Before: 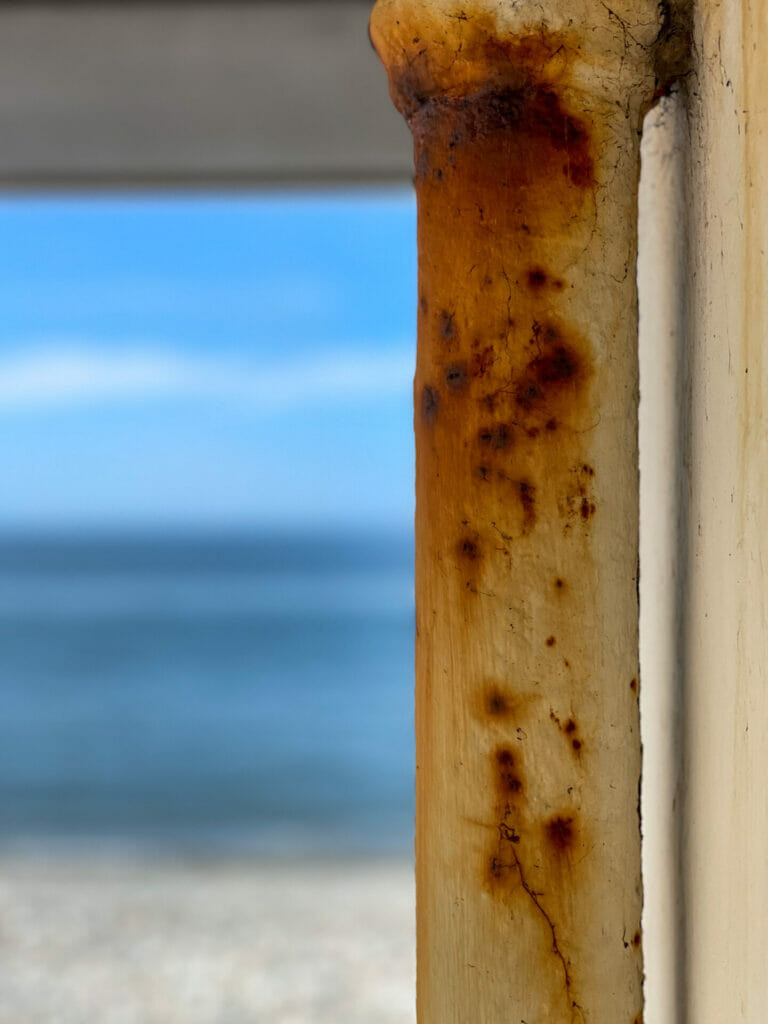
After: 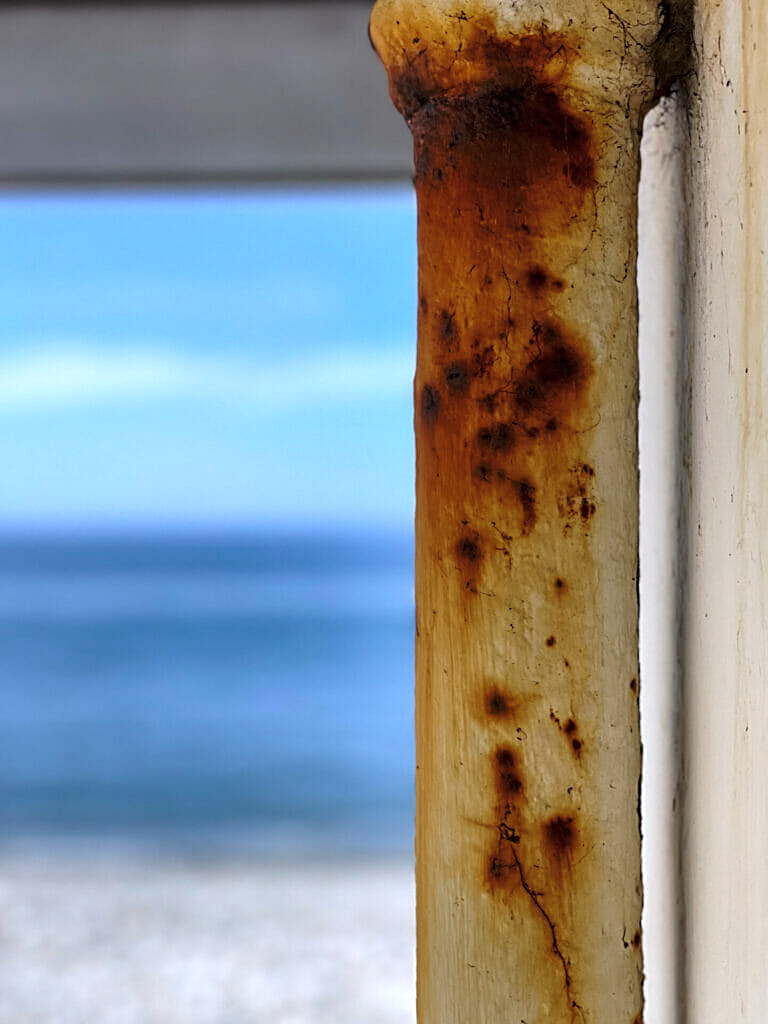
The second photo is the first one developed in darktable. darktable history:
sharpen: on, module defaults
base curve: curves: ch0 [(0, 0) (0.073, 0.04) (0.157, 0.139) (0.492, 0.492) (0.758, 0.758) (1, 1)], preserve colors none
white balance: red 0.967, blue 1.119, emerald 0.756
color zones: curves: ch0 [(0, 0.5) (0.143, 0.5) (0.286, 0.5) (0.429, 0.504) (0.571, 0.5) (0.714, 0.509) (0.857, 0.5) (1, 0.5)]; ch1 [(0, 0.425) (0.143, 0.425) (0.286, 0.375) (0.429, 0.405) (0.571, 0.5) (0.714, 0.47) (0.857, 0.425) (1, 0.435)]; ch2 [(0, 0.5) (0.143, 0.5) (0.286, 0.5) (0.429, 0.517) (0.571, 0.5) (0.714, 0.51) (0.857, 0.5) (1, 0.5)]
exposure: exposure 0.3 EV, compensate highlight preservation false
